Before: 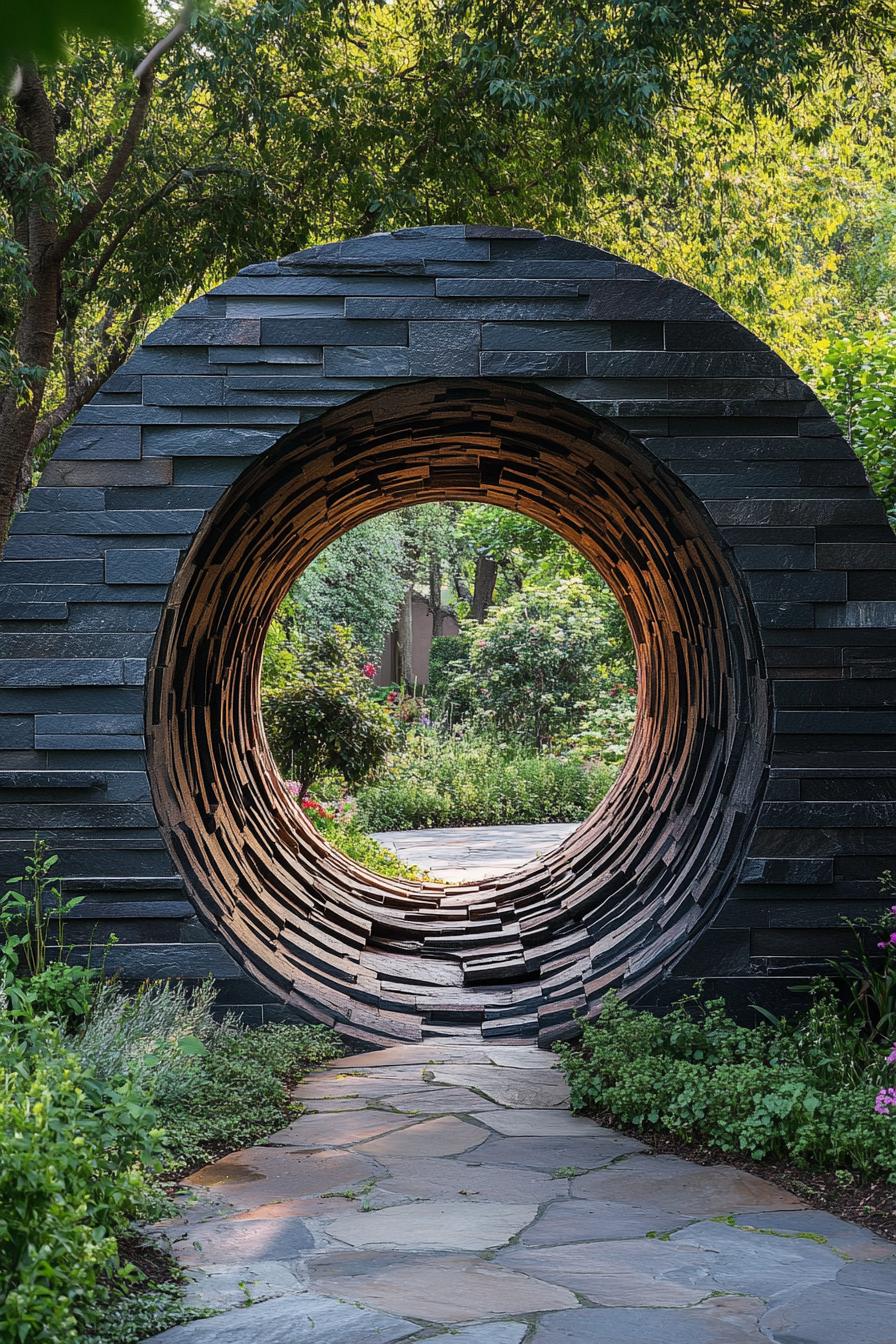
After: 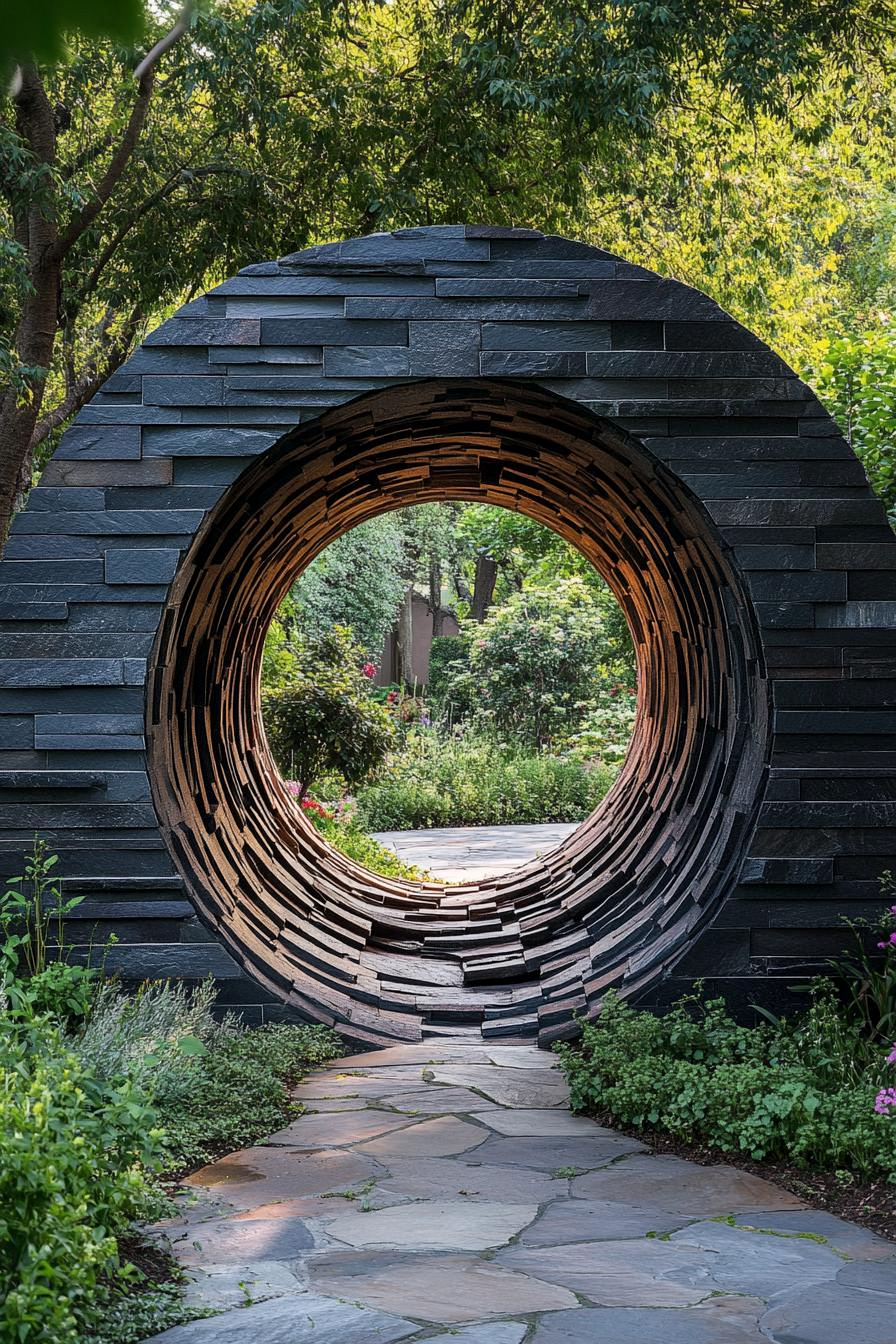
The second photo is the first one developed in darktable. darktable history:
local contrast: mode bilateral grid, contrast 19, coarseness 50, detail 119%, midtone range 0.2
